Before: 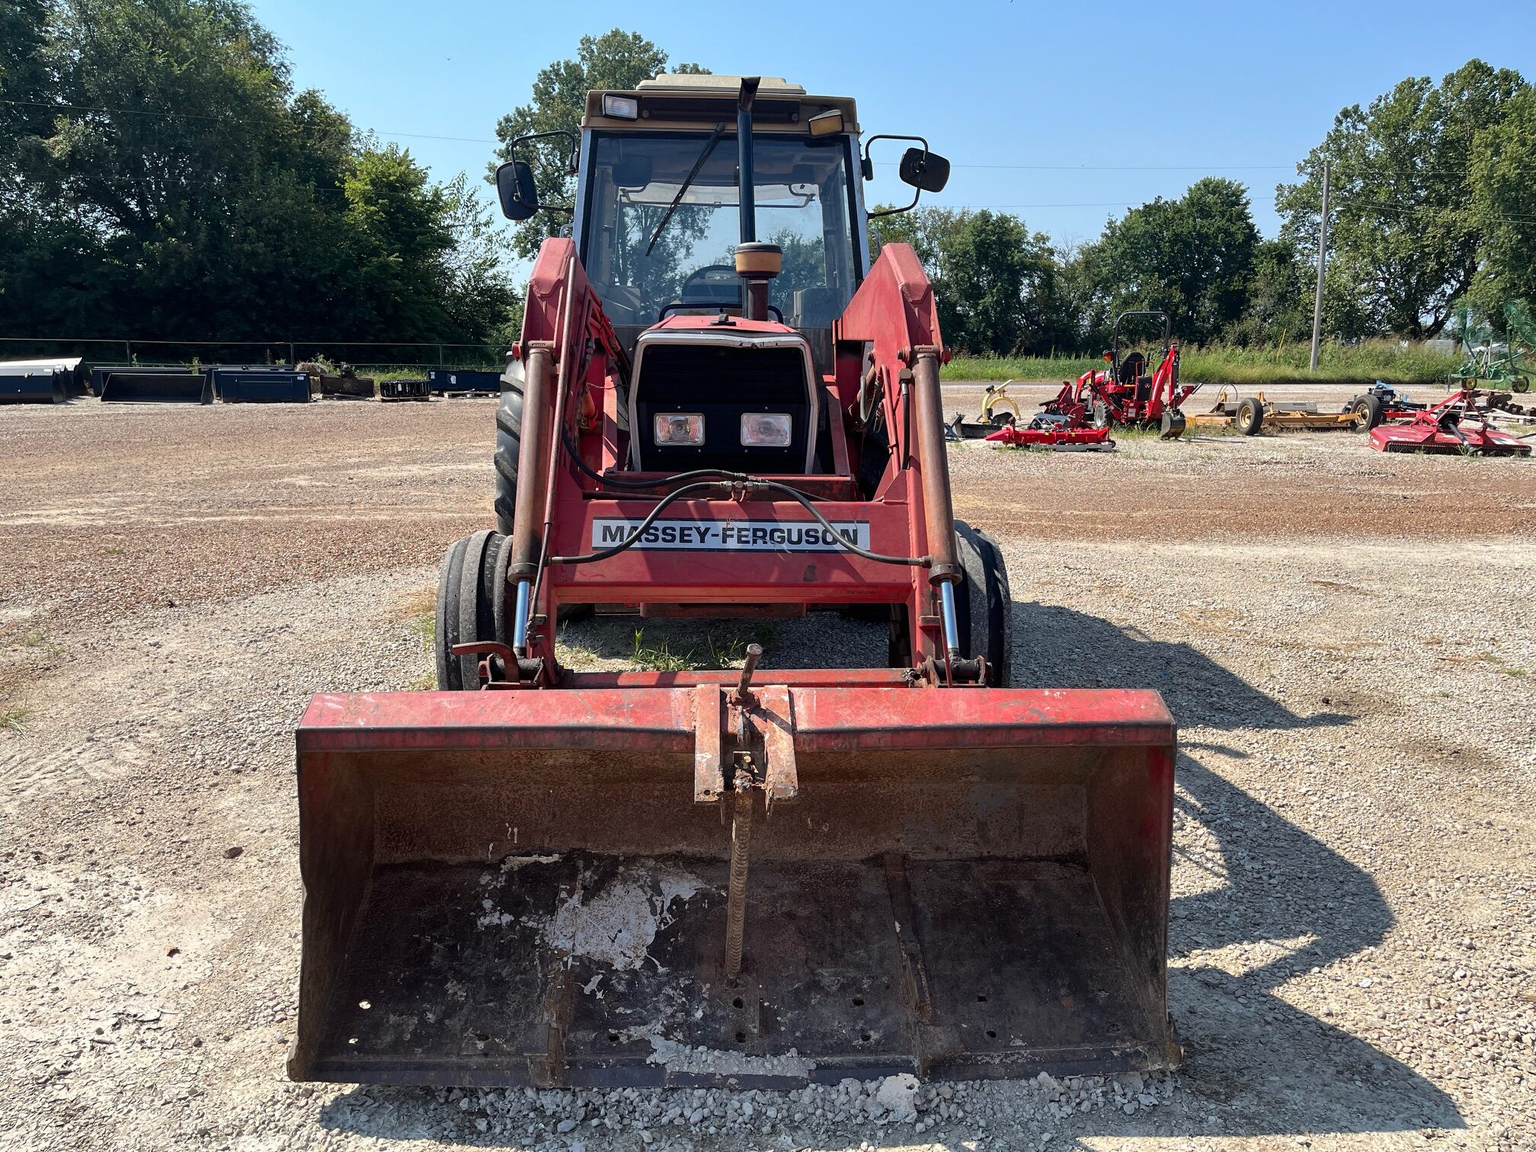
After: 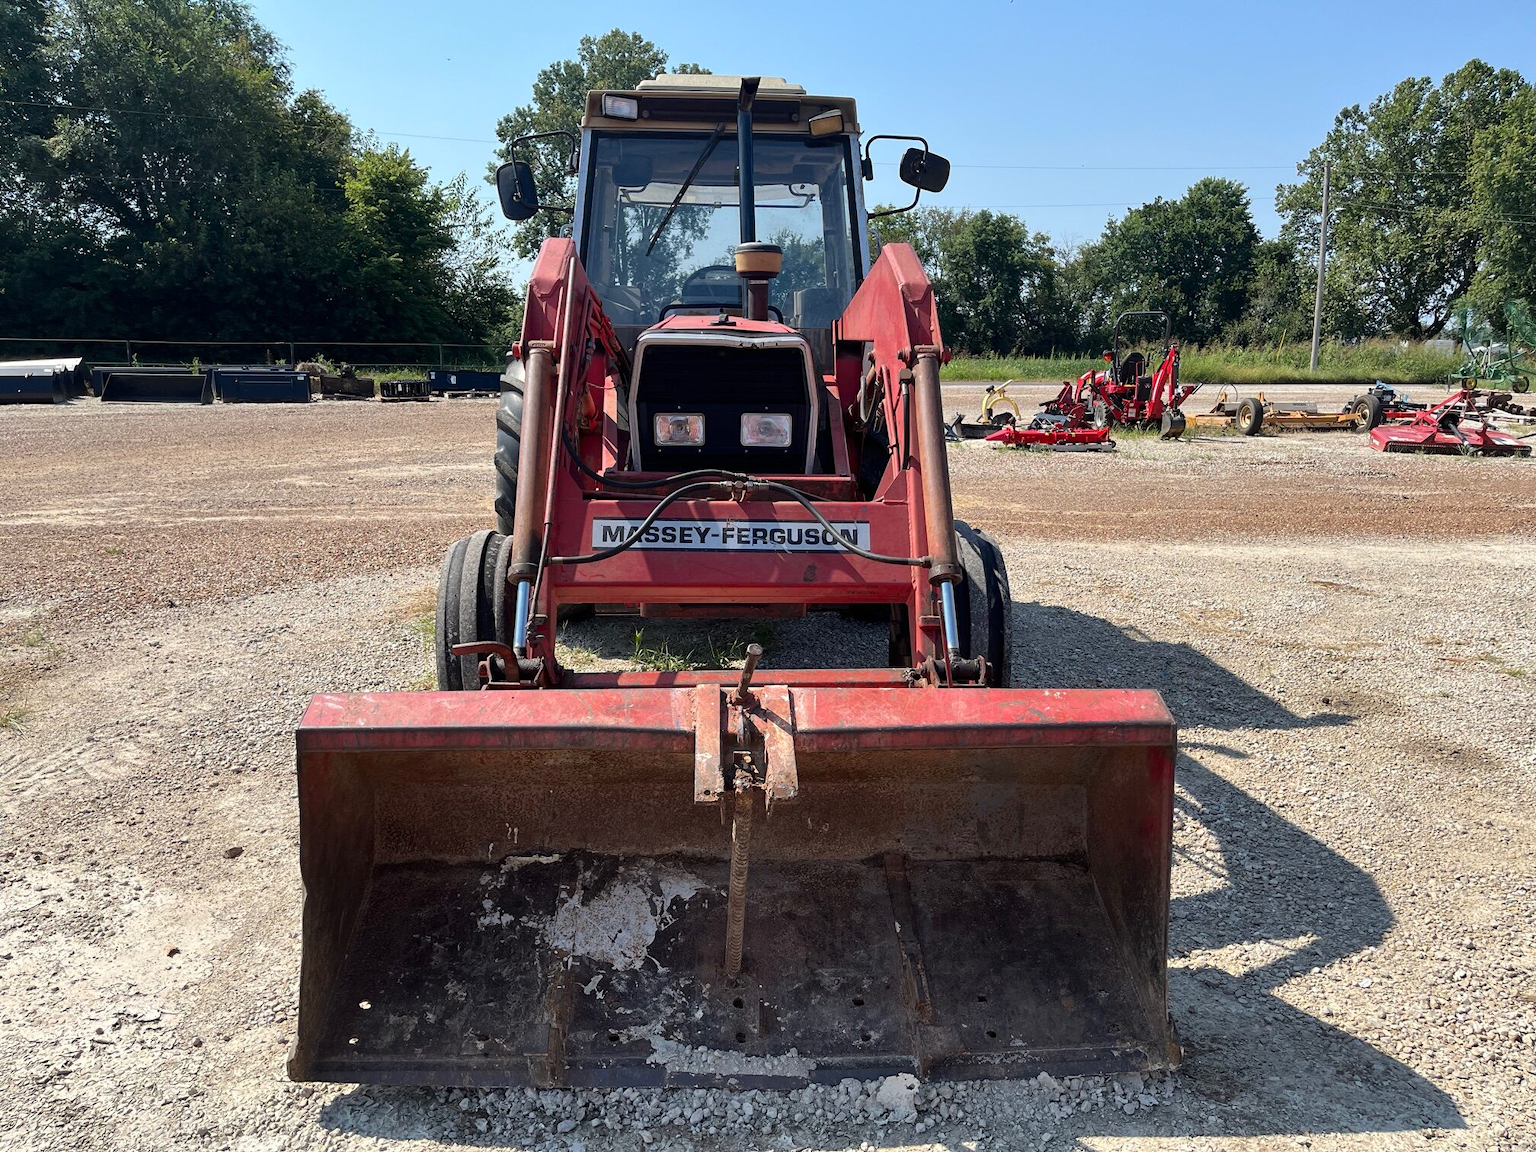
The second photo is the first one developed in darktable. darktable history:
exposure: compensate highlight preservation false
contrast brightness saturation: contrast 0.05
